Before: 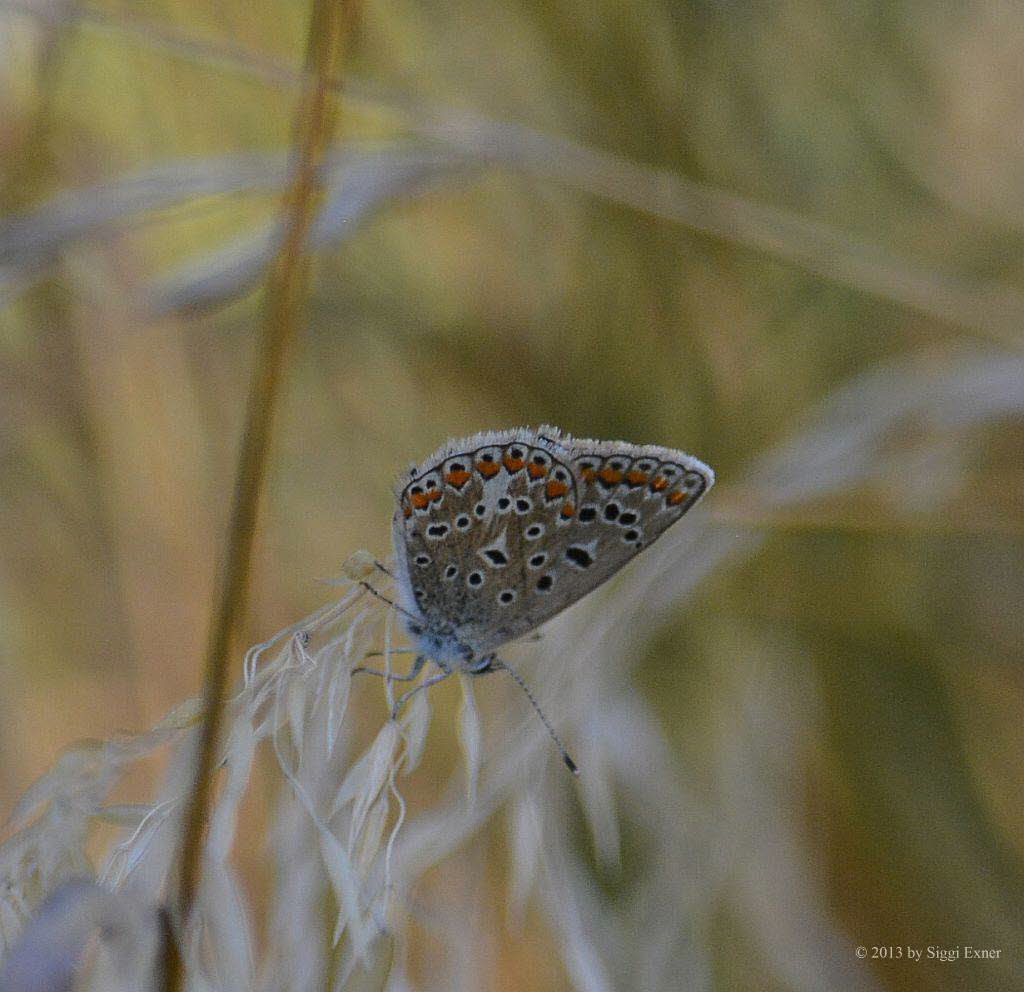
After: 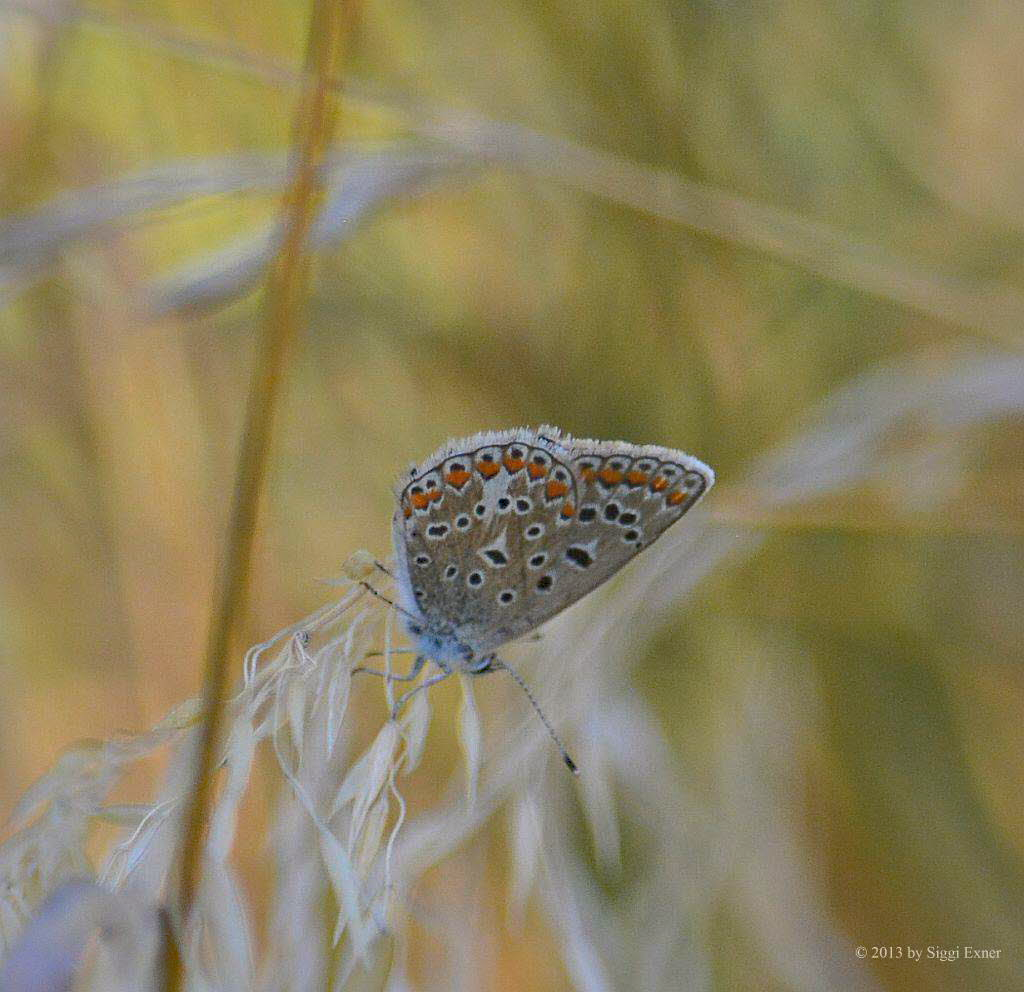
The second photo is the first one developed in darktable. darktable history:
haze removal: adaptive false
local contrast: highlights 68%, shadows 68%, detail 82%, midtone range 0.325
exposure: black level correction 0, exposure 0.7 EV, compensate exposure bias true, compensate highlight preservation false
shadows and highlights: shadows 60, highlights -60
